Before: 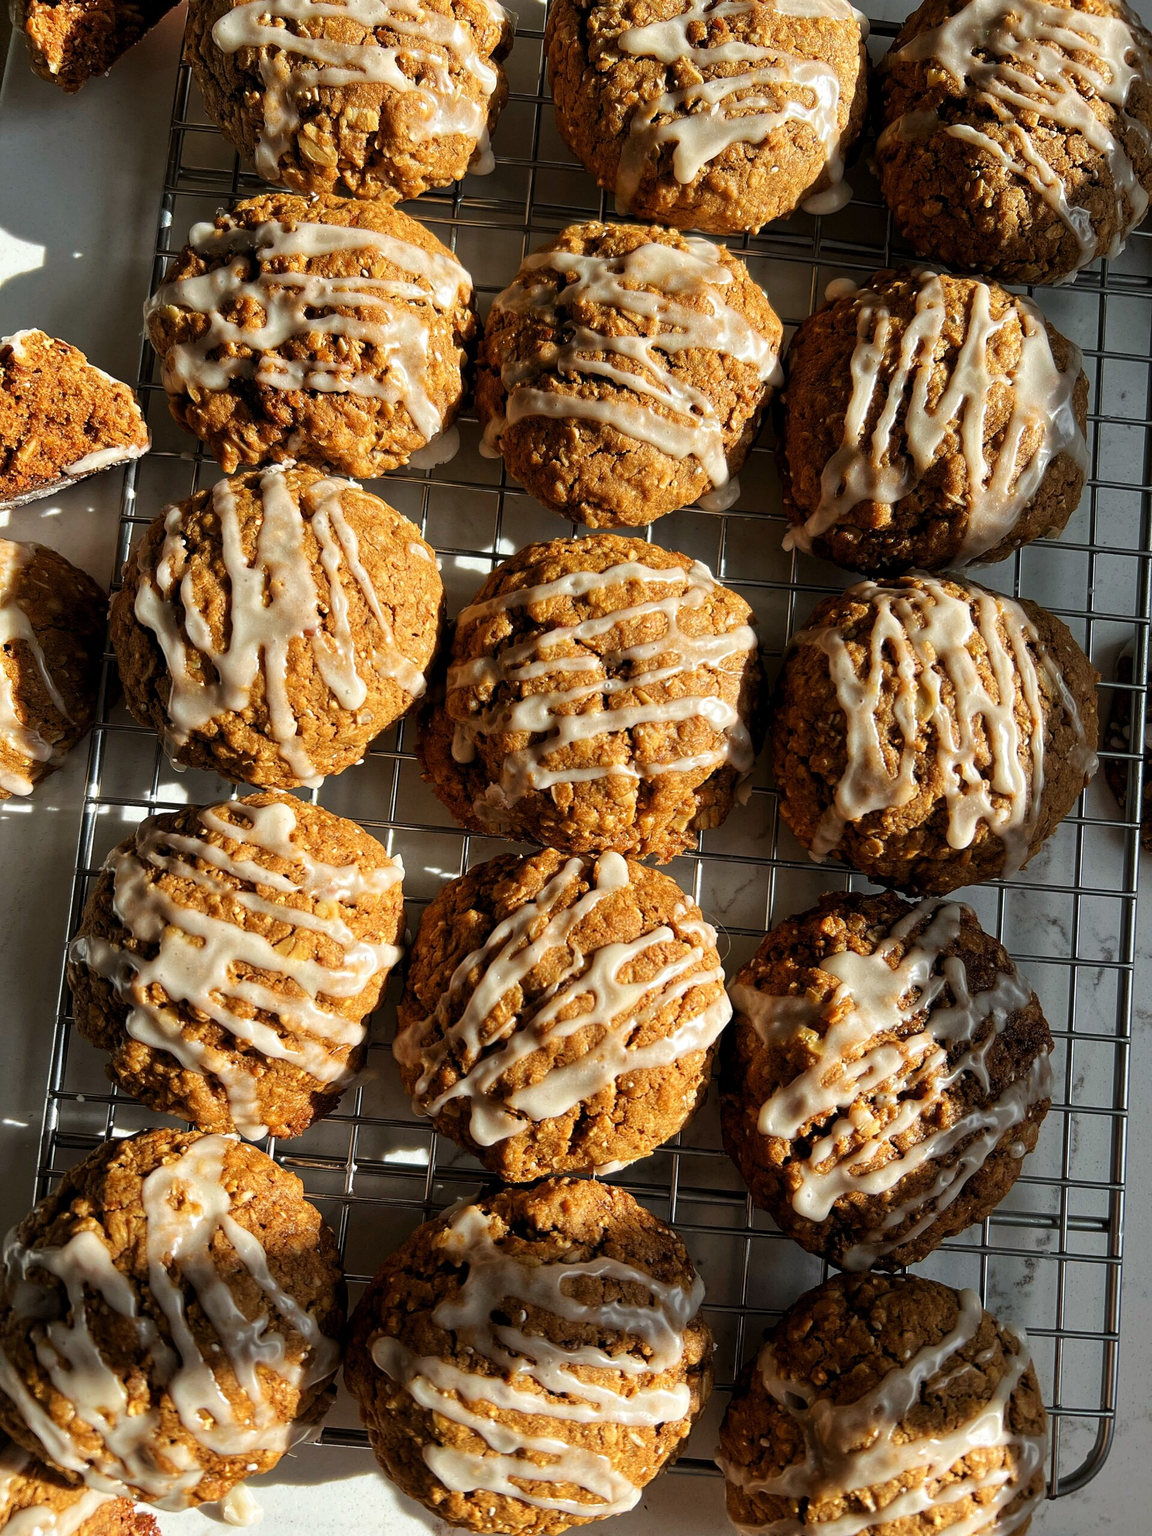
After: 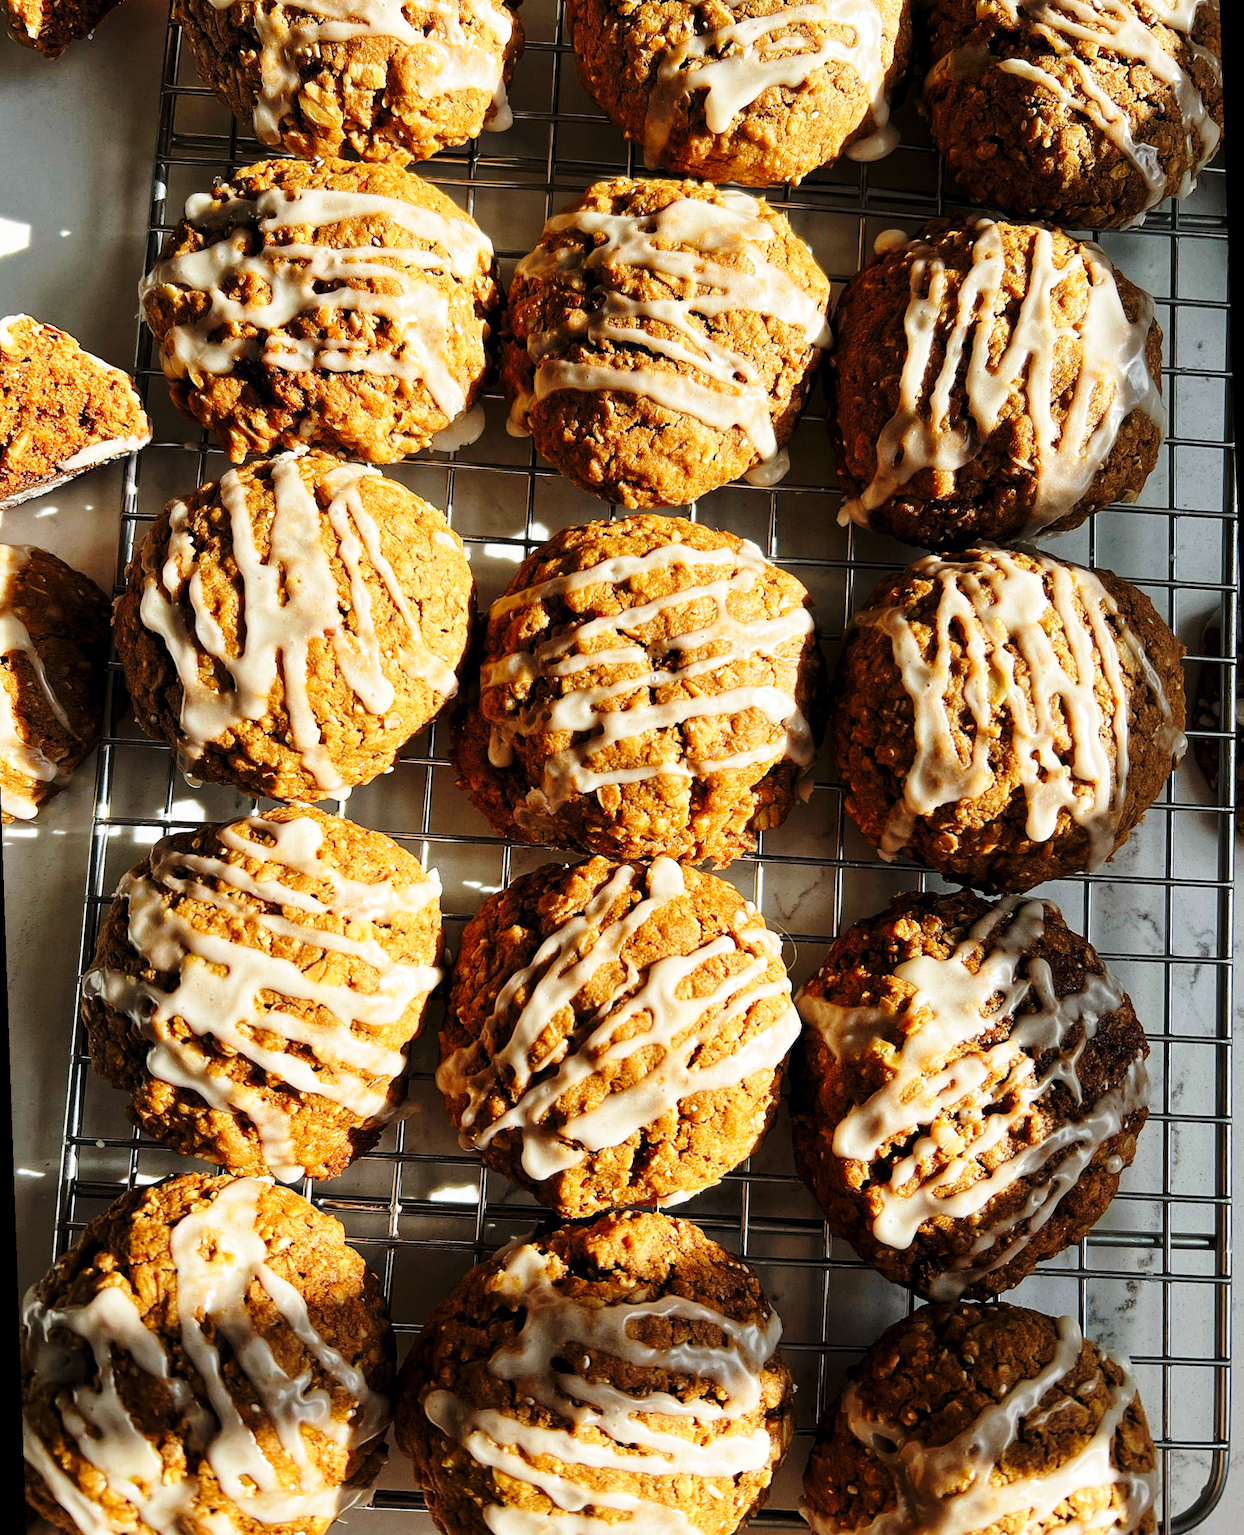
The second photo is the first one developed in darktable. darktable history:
rotate and perspective: rotation -2°, crop left 0.022, crop right 0.978, crop top 0.049, crop bottom 0.951
base curve: curves: ch0 [(0, 0) (0.028, 0.03) (0.121, 0.232) (0.46, 0.748) (0.859, 0.968) (1, 1)], preserve colors none
